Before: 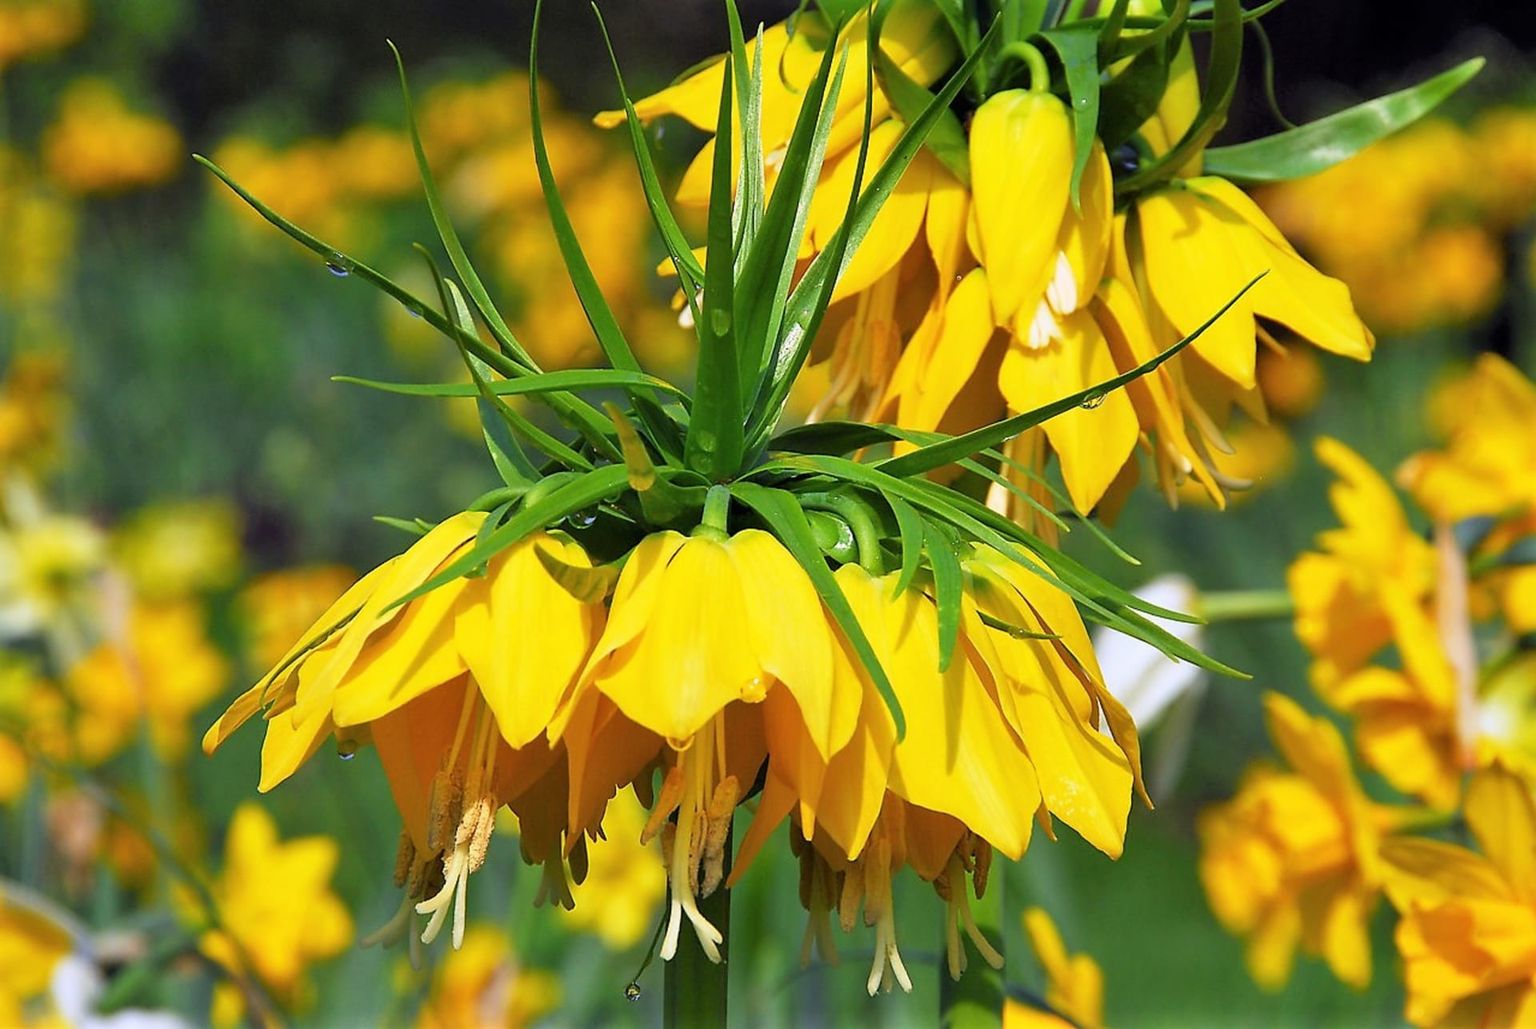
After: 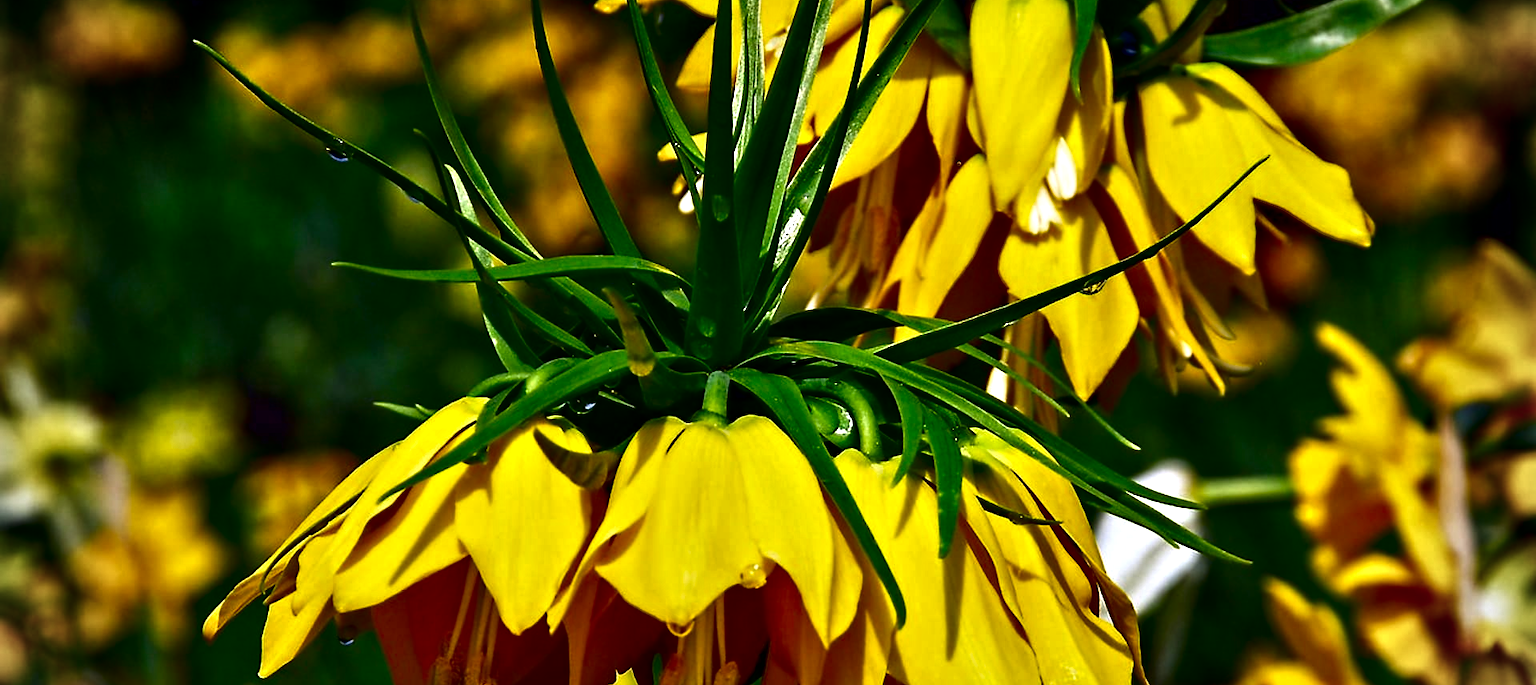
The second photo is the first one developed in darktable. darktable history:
crop: top 11.166%, bottom 22.168%
vignetting: unbound false
contrast brightness saturation: contrast 0.09, brightness -0.59, saturation 0.17
contrast equalizer: y [[0.511, 0.558, 0.631, 0.632, 0.559, 0.512], [0.5 ×6], [0.507, 0.559, 0.627, 0.644, 0.647, 0.647], [0 ×6], [0 ×6]]
